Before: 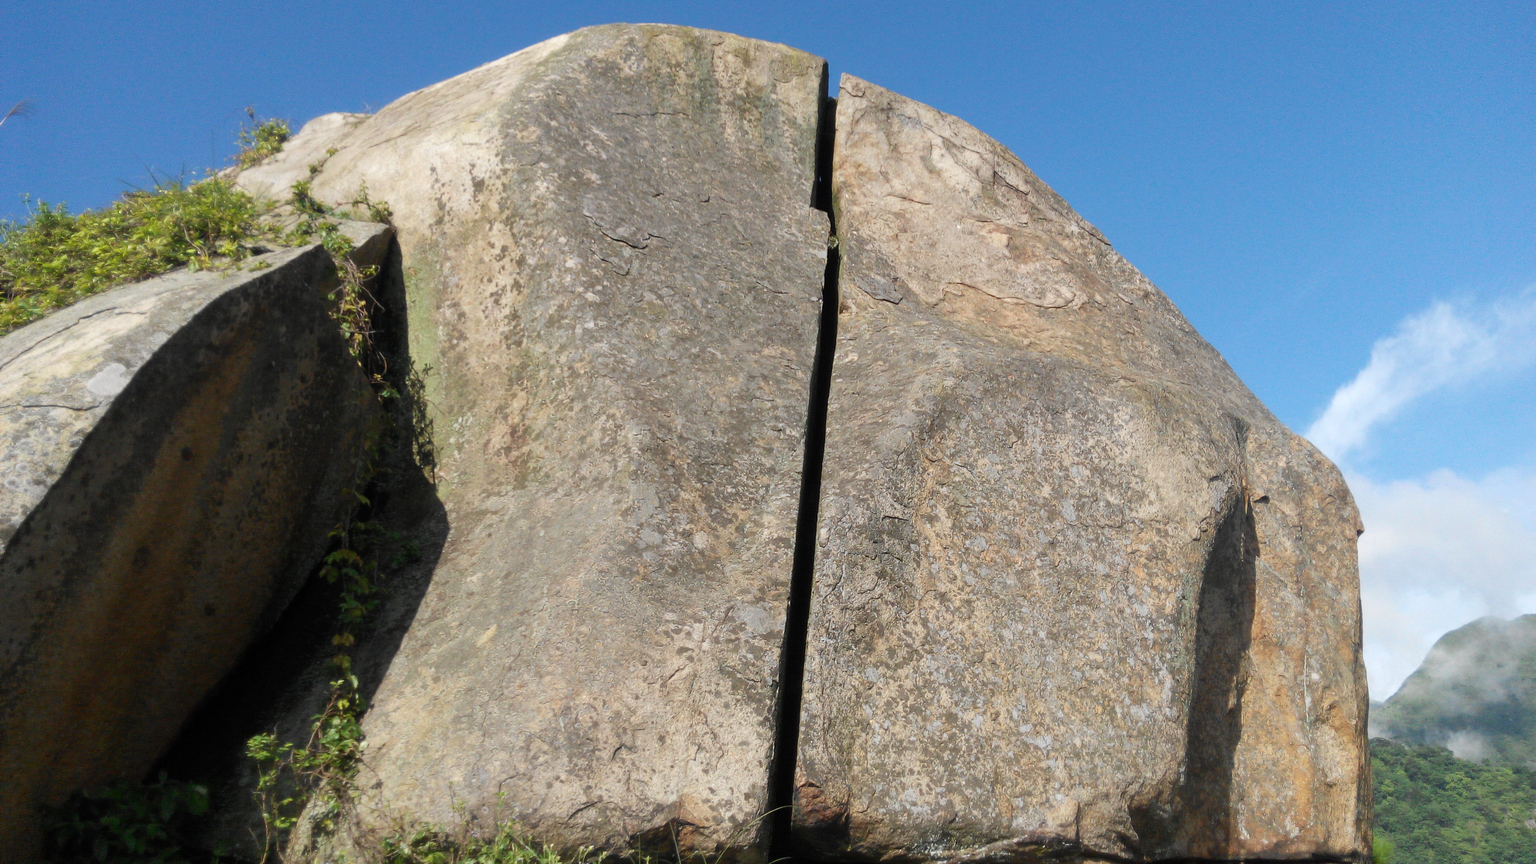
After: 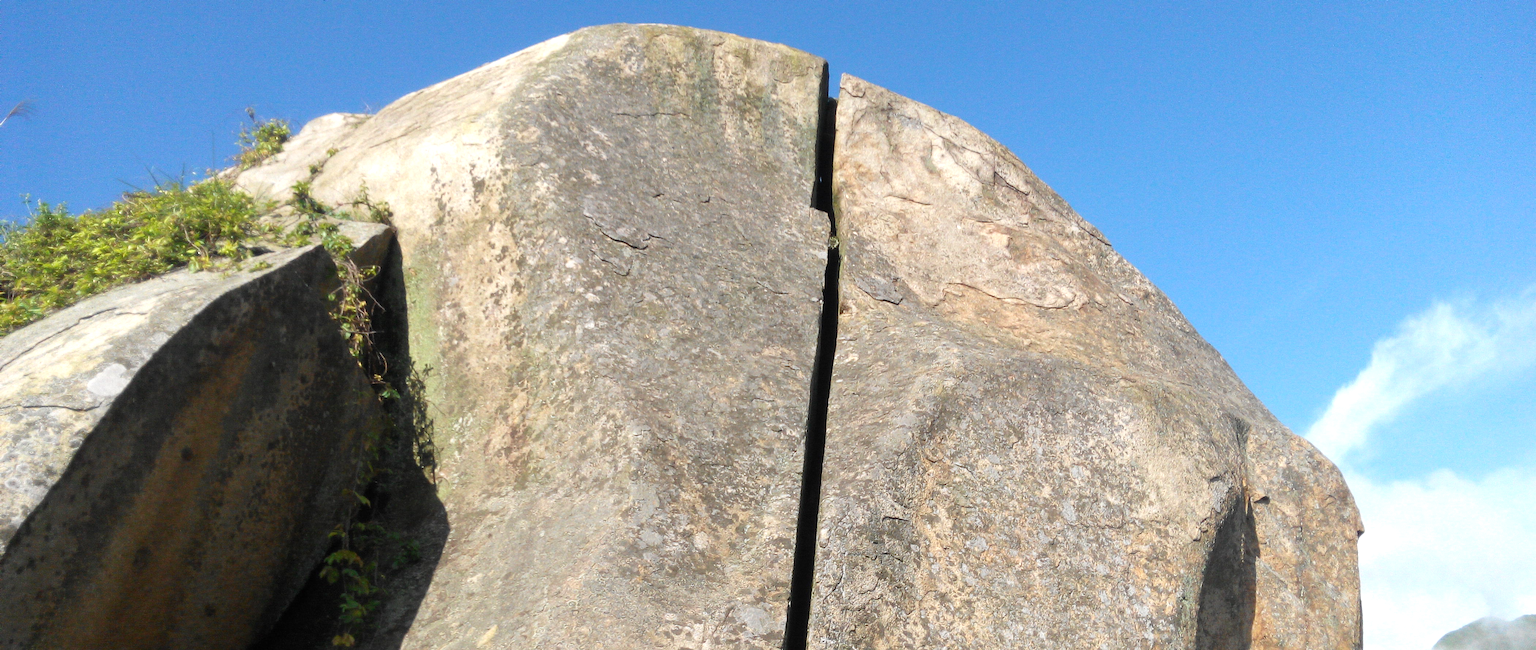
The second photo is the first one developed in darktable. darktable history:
exposure: black level correction 0, exposure 0.499 EV, compensate exposure bias true, compensate highlight preservation false
crop: bottom 24.77%
